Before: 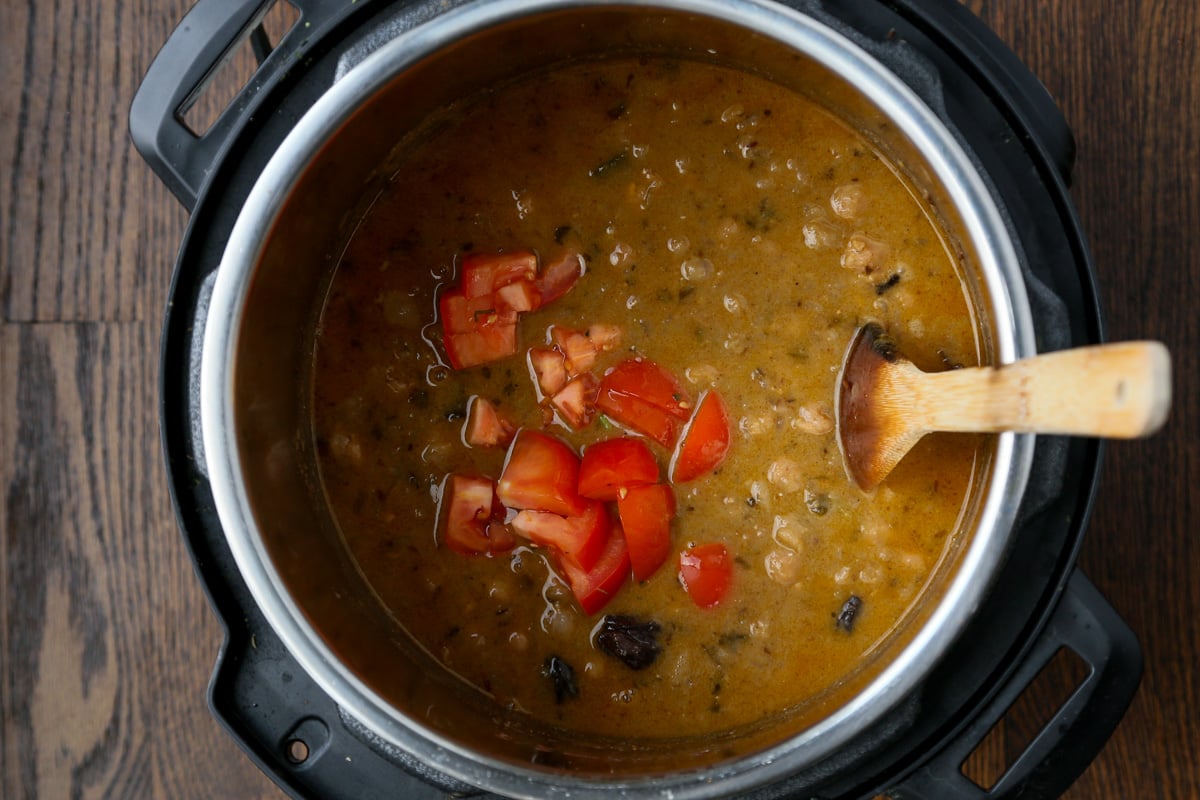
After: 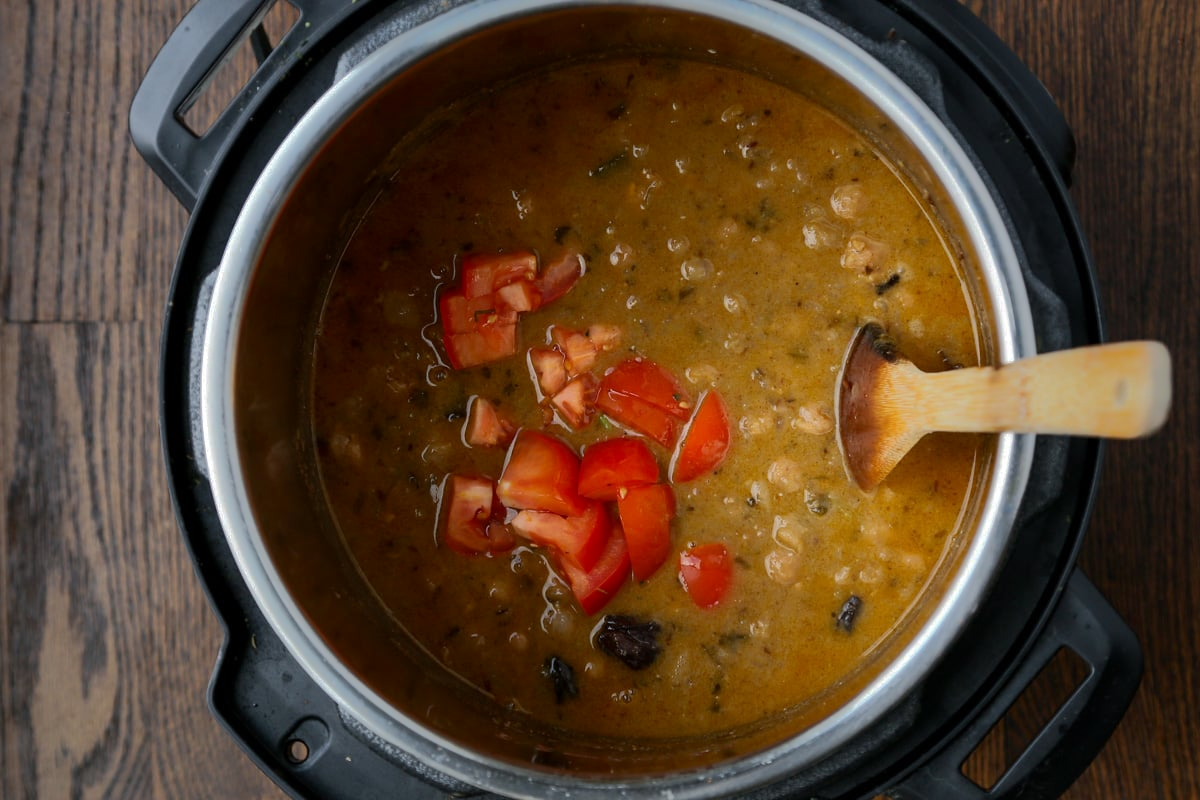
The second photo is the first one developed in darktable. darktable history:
shadows and highlights: shadows -18.42, highlights -73.45
